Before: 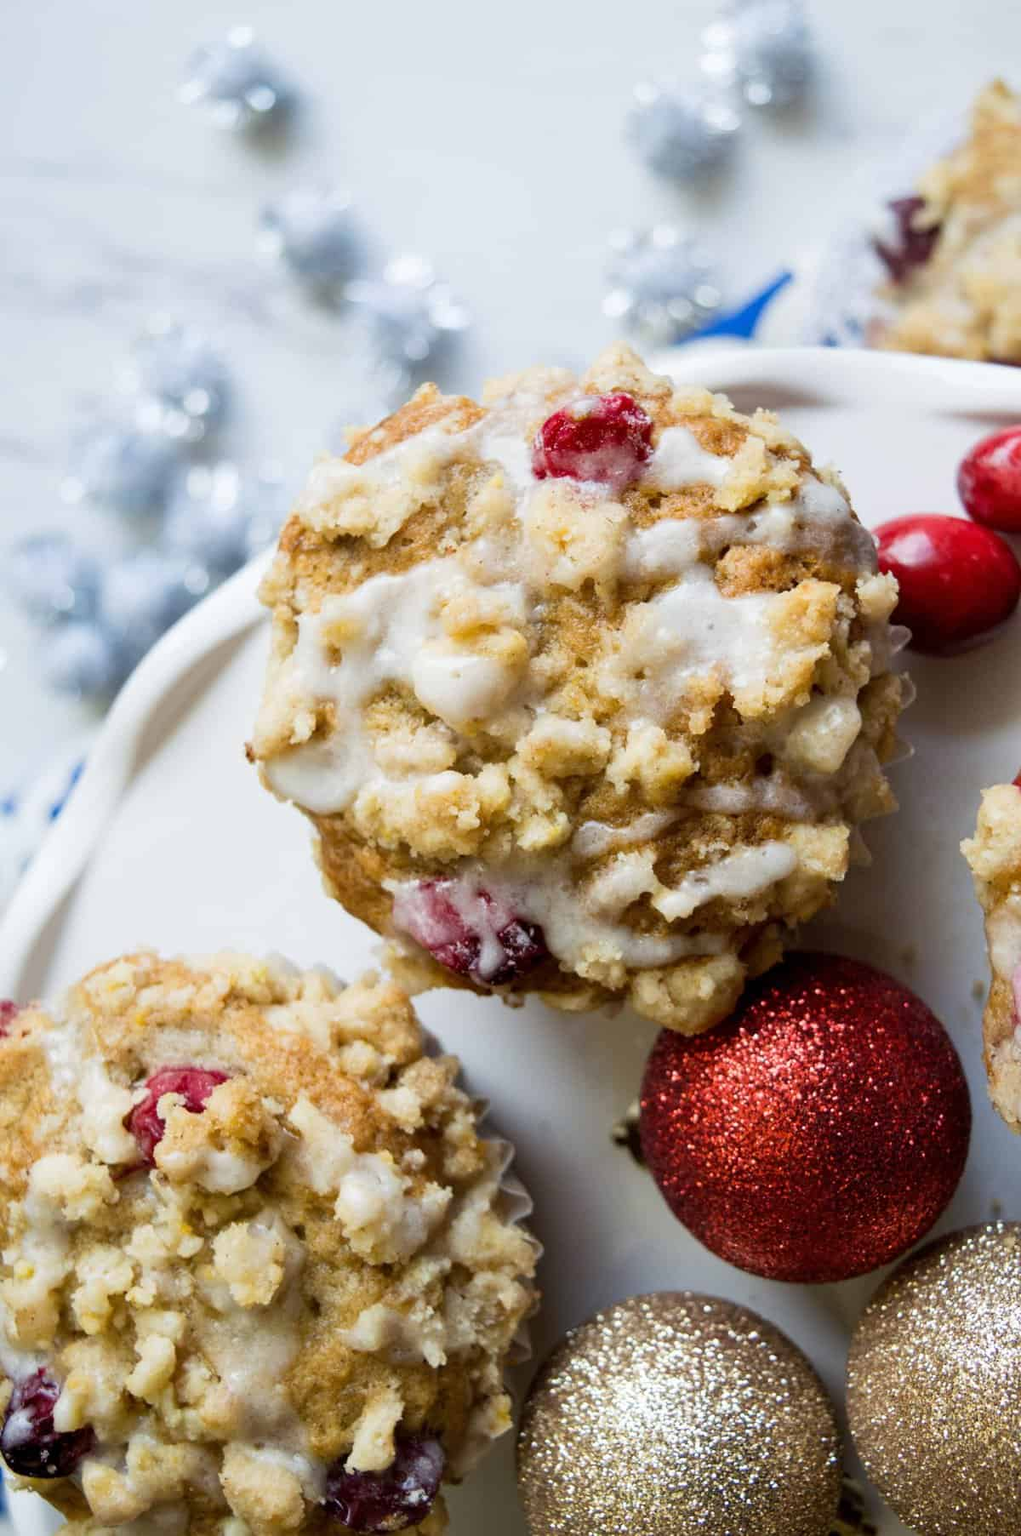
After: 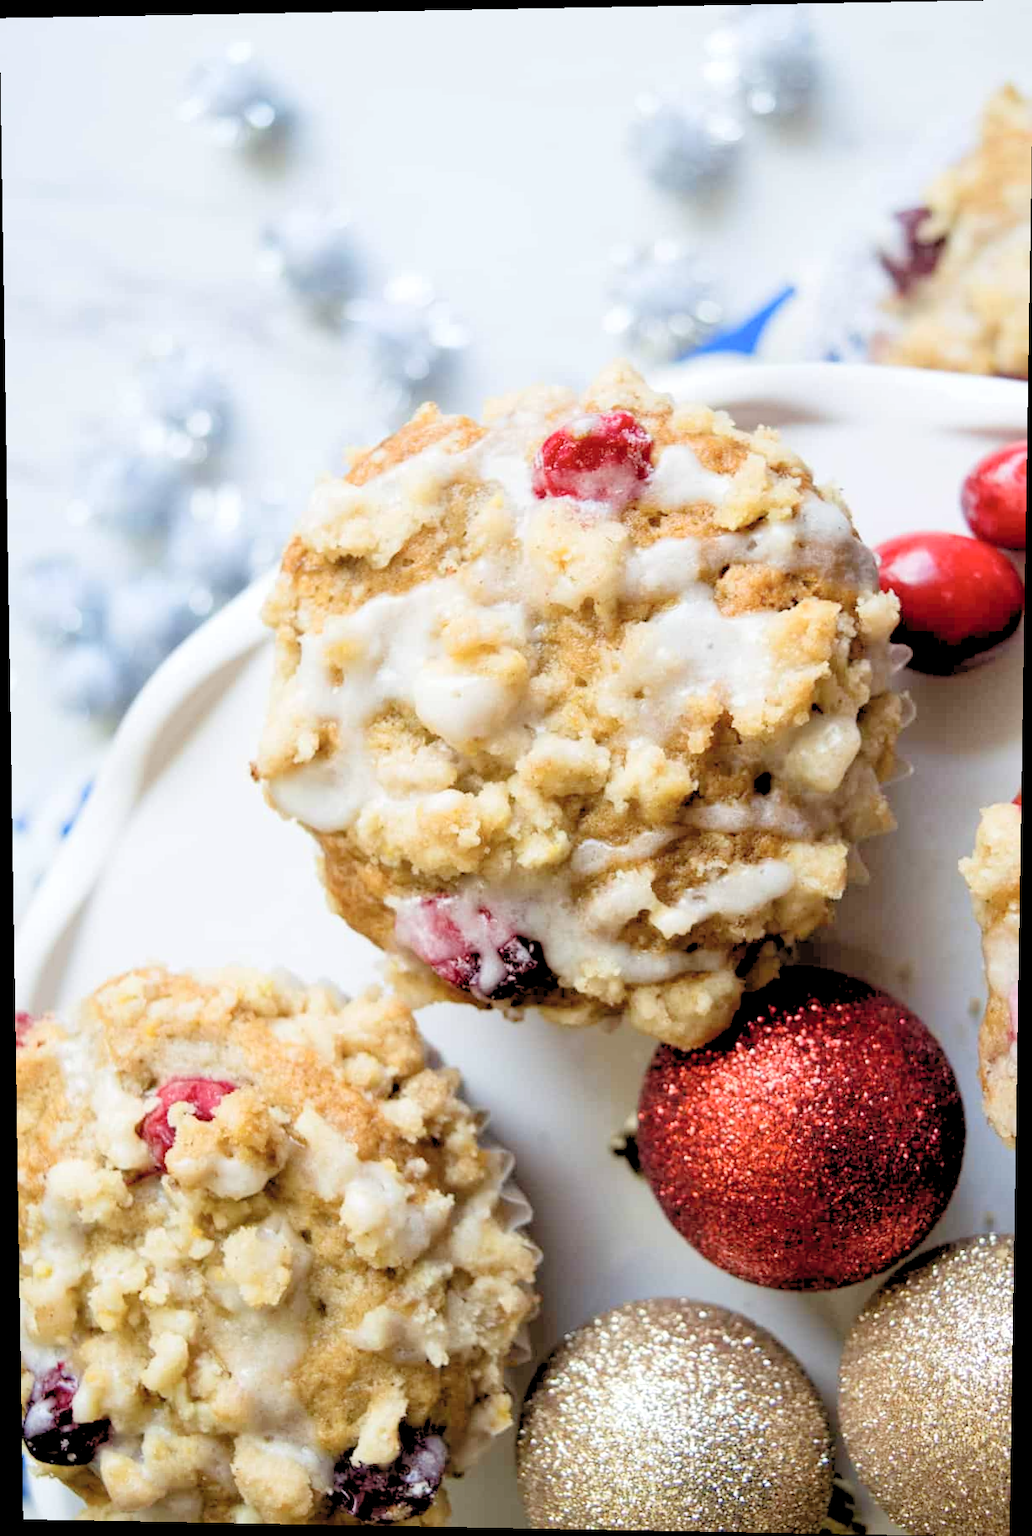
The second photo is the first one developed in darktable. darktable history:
levels: levels [0.072, 0.414, 0.976]
color correction: saturation 0.8
rotate and perspective: lens shift (vertical) 0.048, lens shift (horizontal) -0.024, automatic cropping off
